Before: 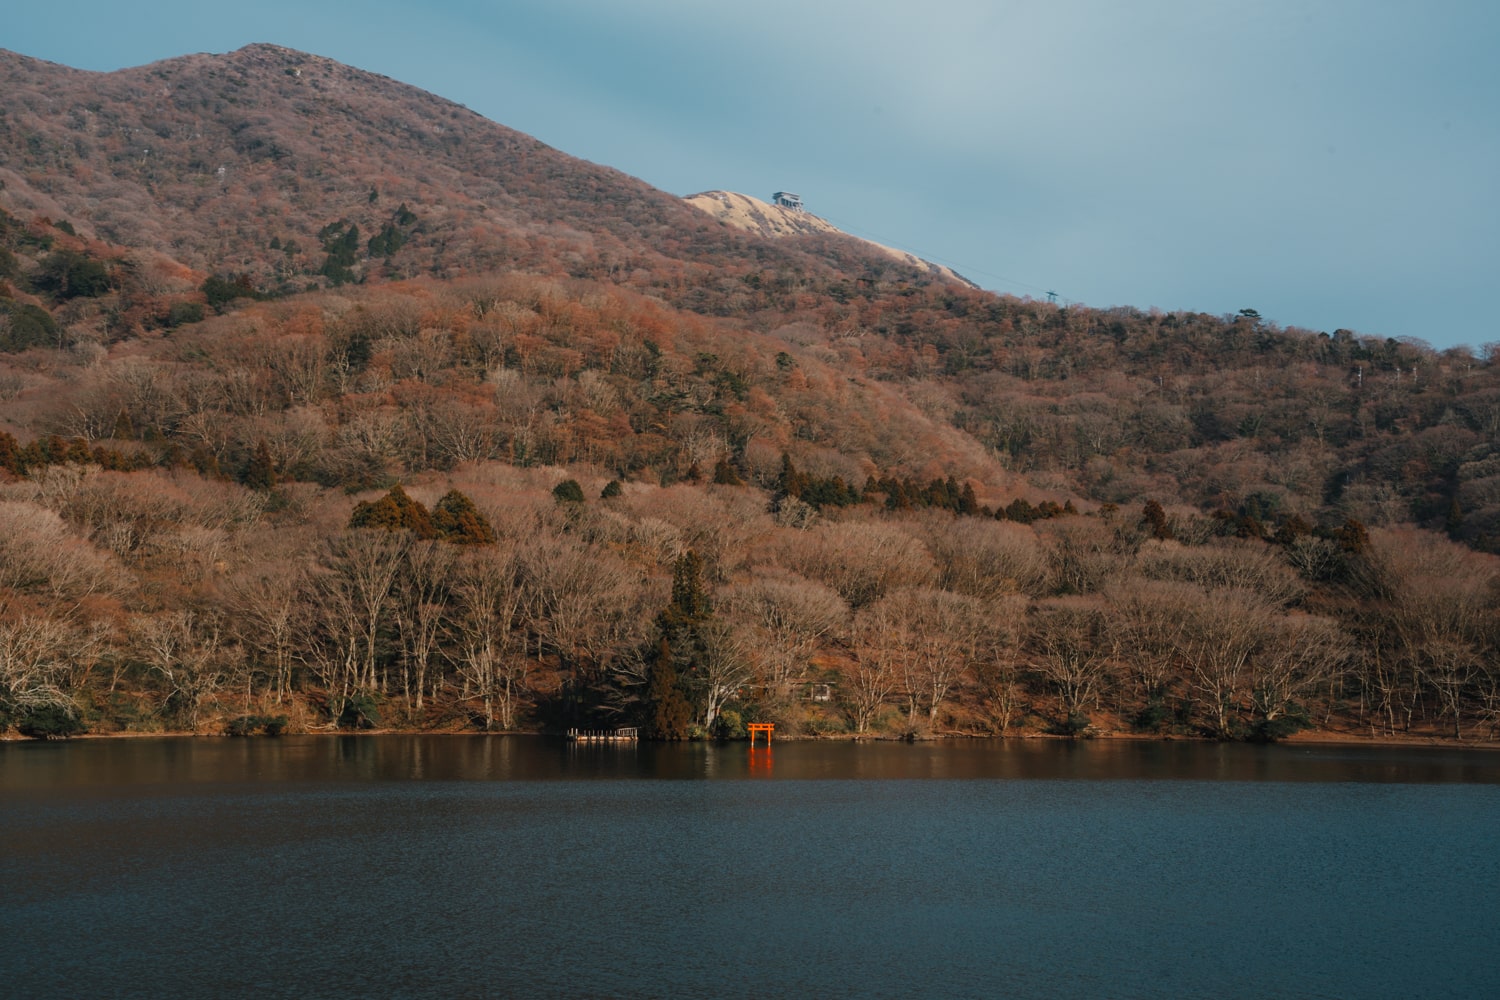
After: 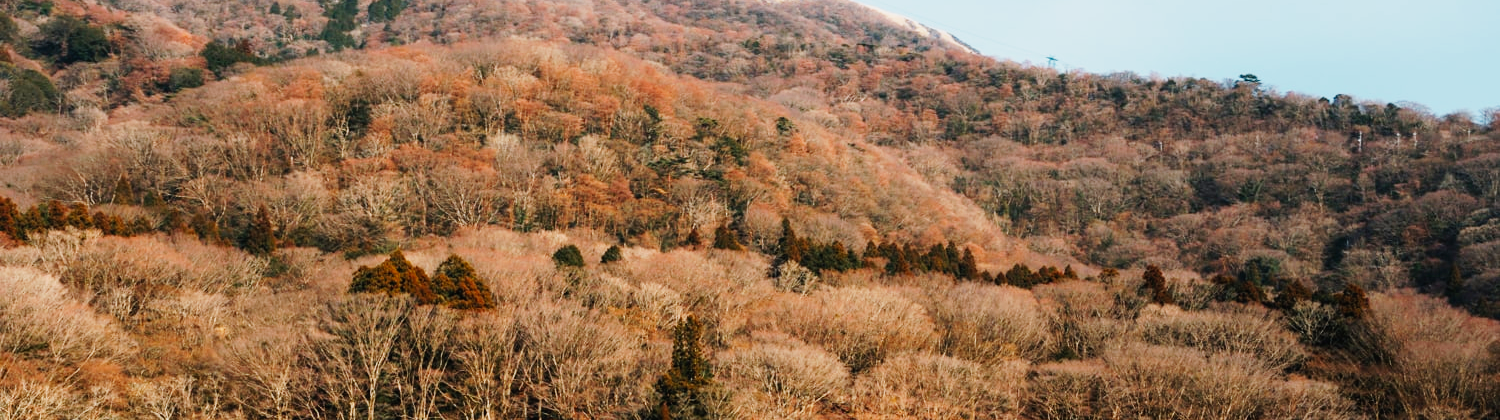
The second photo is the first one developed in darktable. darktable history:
crop and rotate: top 23.558%, bottom 34.426%
base curve: curves: ch0 [(0, 0) (0, 0.001) (0.001, 0.001) (0.004, 0.002) (0.007, 0.004) (0.015, 0.013) (0.033, 0.045) (0.052, 0.096) (0.075, 0.17) (0.099, 0.241) (0.163, 0.42) (0.219, 0.55) (0.259, 0.616) (0.327, 0.722) (0.365, 0.765) (0.522, 0.873) (0.547, 0.881) (0.689, 0.919) (0.826, 0.952) (1, 1)], preserve colors none
